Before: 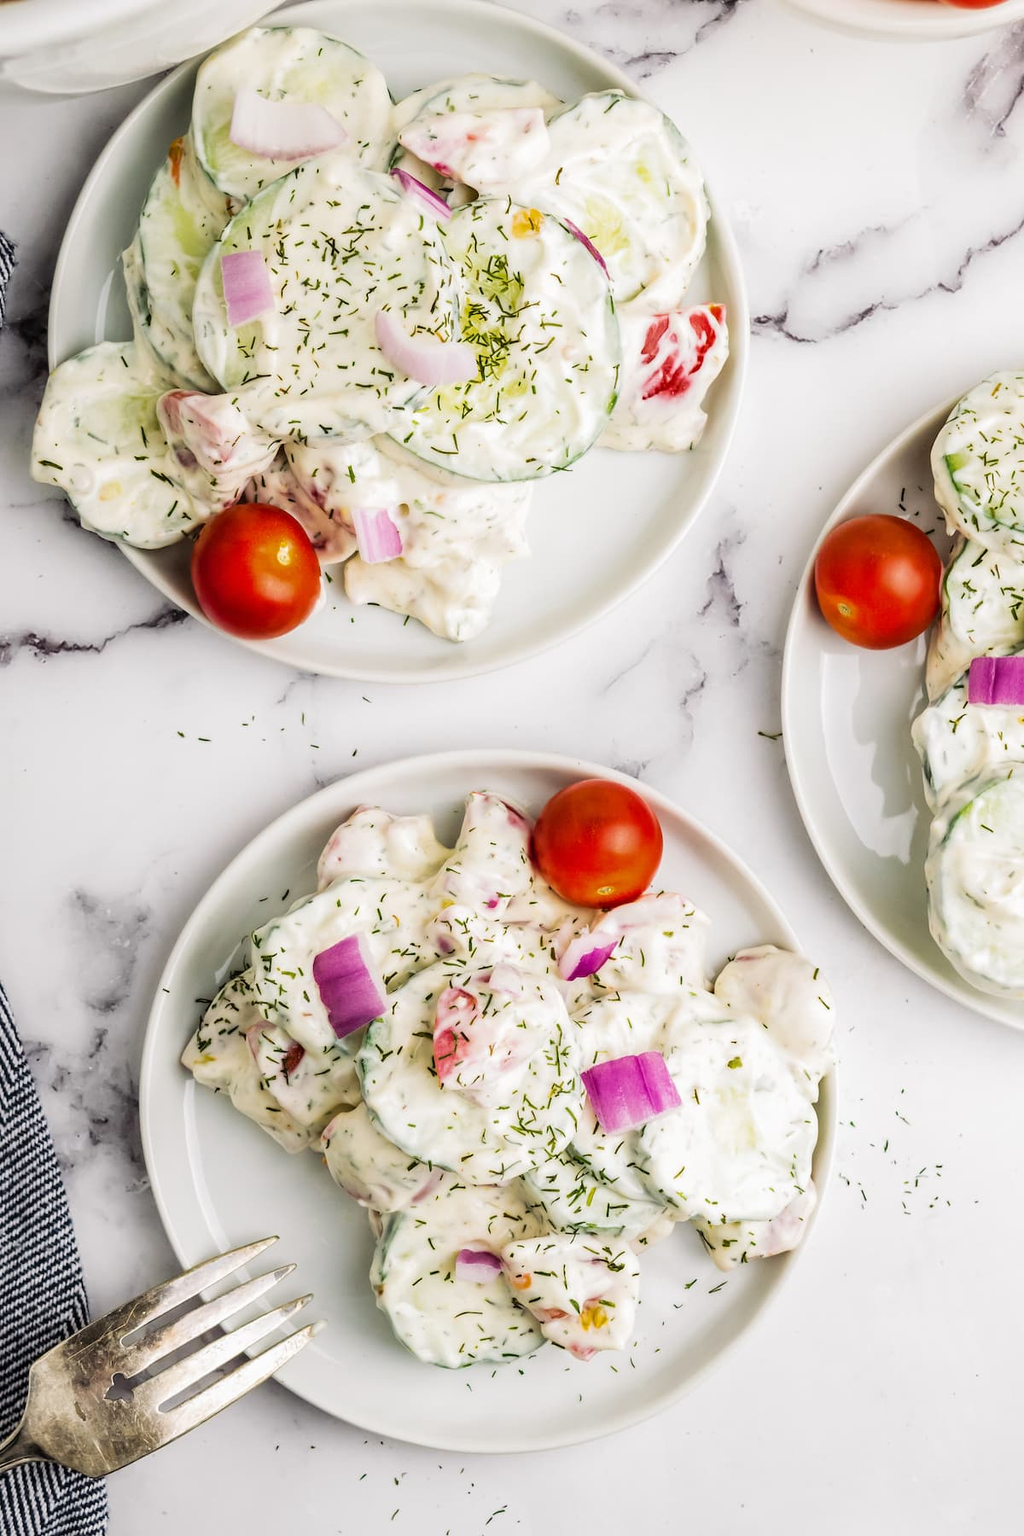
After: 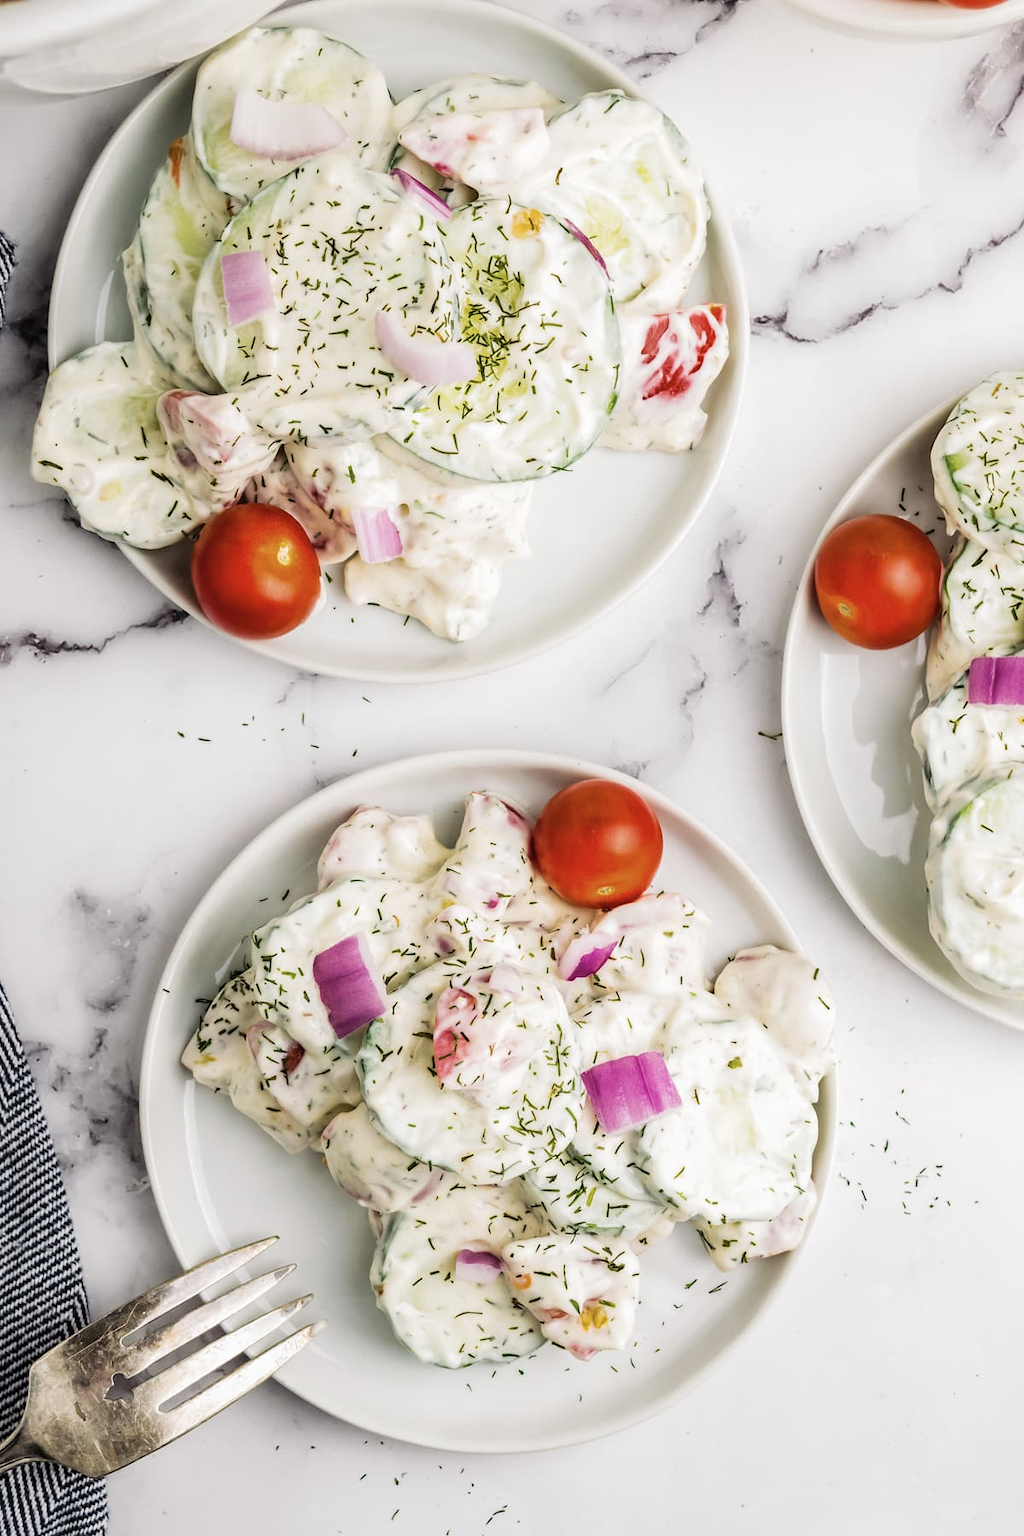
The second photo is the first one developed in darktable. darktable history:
white balance: emerald 1
color correction: saturation 0.85
